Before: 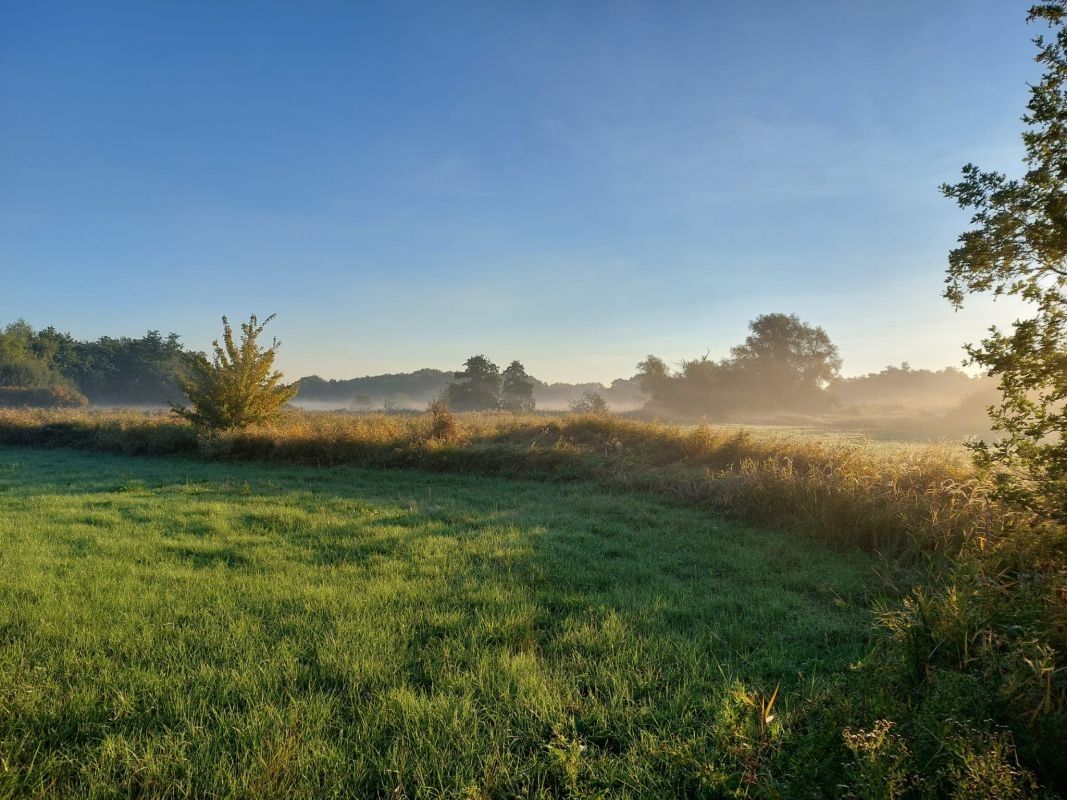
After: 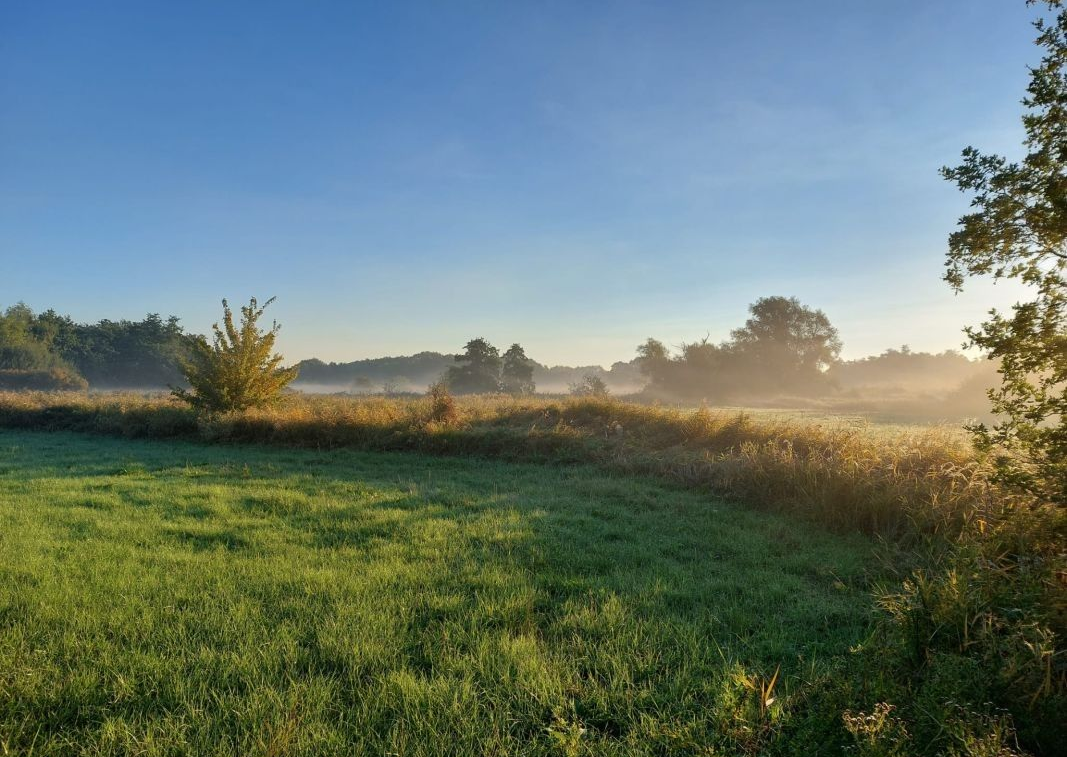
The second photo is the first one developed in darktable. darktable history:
crop and rotate: top 2.177%, bottom 3.081%
